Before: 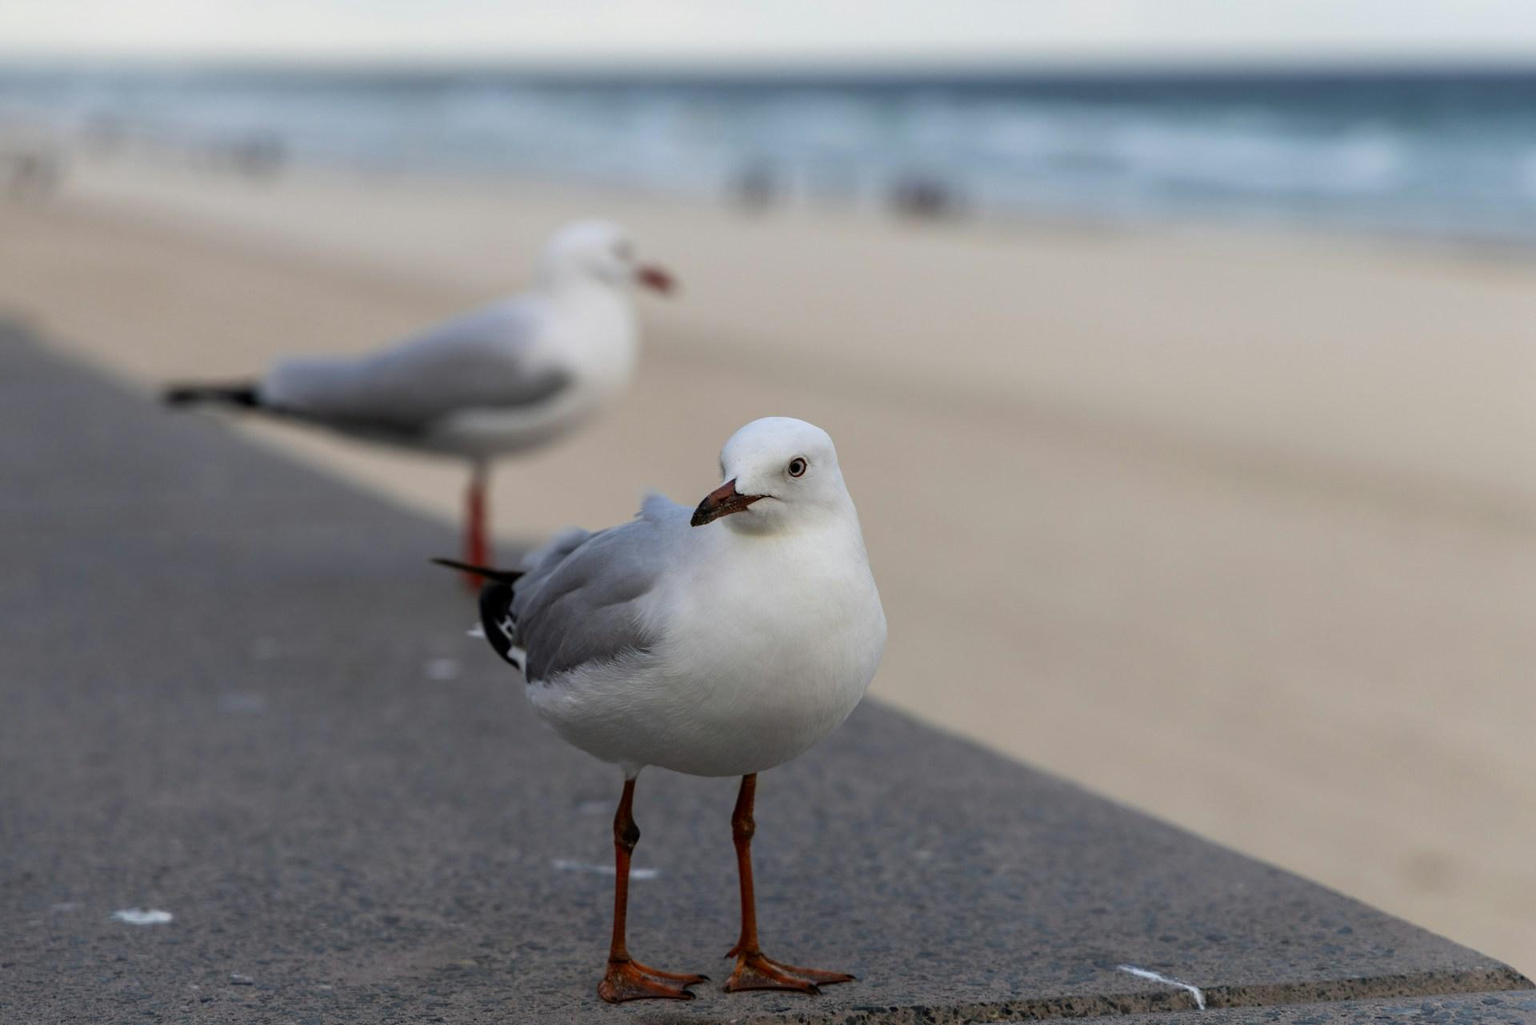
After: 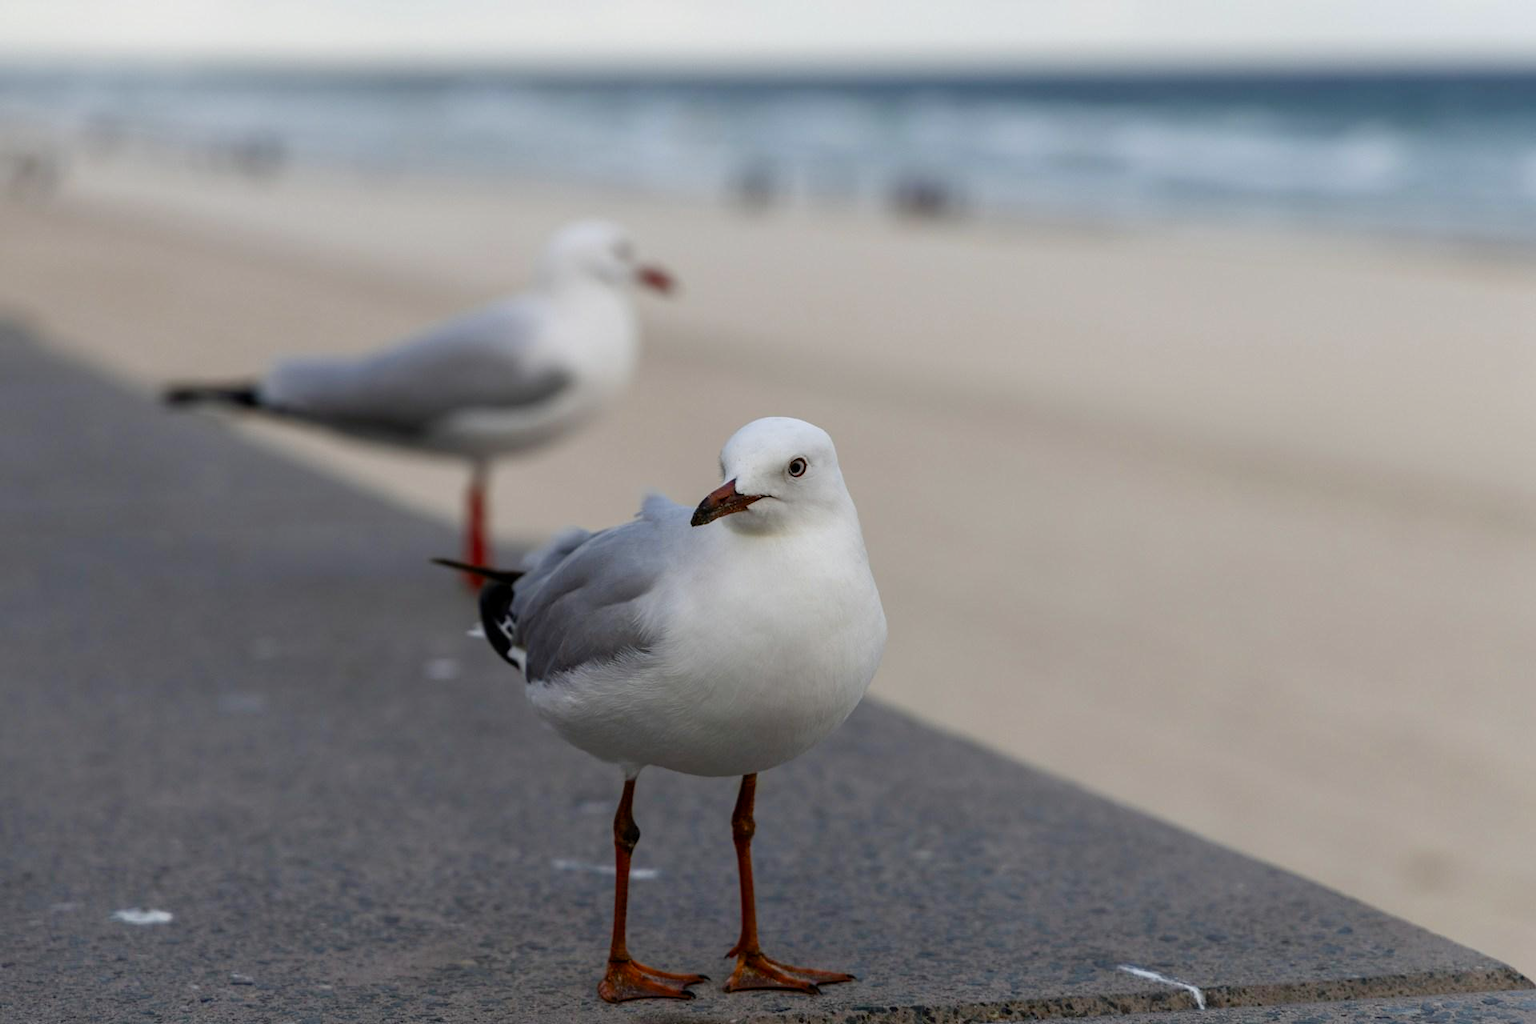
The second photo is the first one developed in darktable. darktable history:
color balance rgb: linear chroma grading › shadows -1.962%, linear chroma grading › highlights -14.121%, linear chroma grading › global chroma -9.515%, linear chroma grading › mid-tones -10.022%, perceptual saturation grading › global saturation 20%, perceptual saturation grading › highlights -25.264%, perceptual saturation grading › shadows 49.669%
